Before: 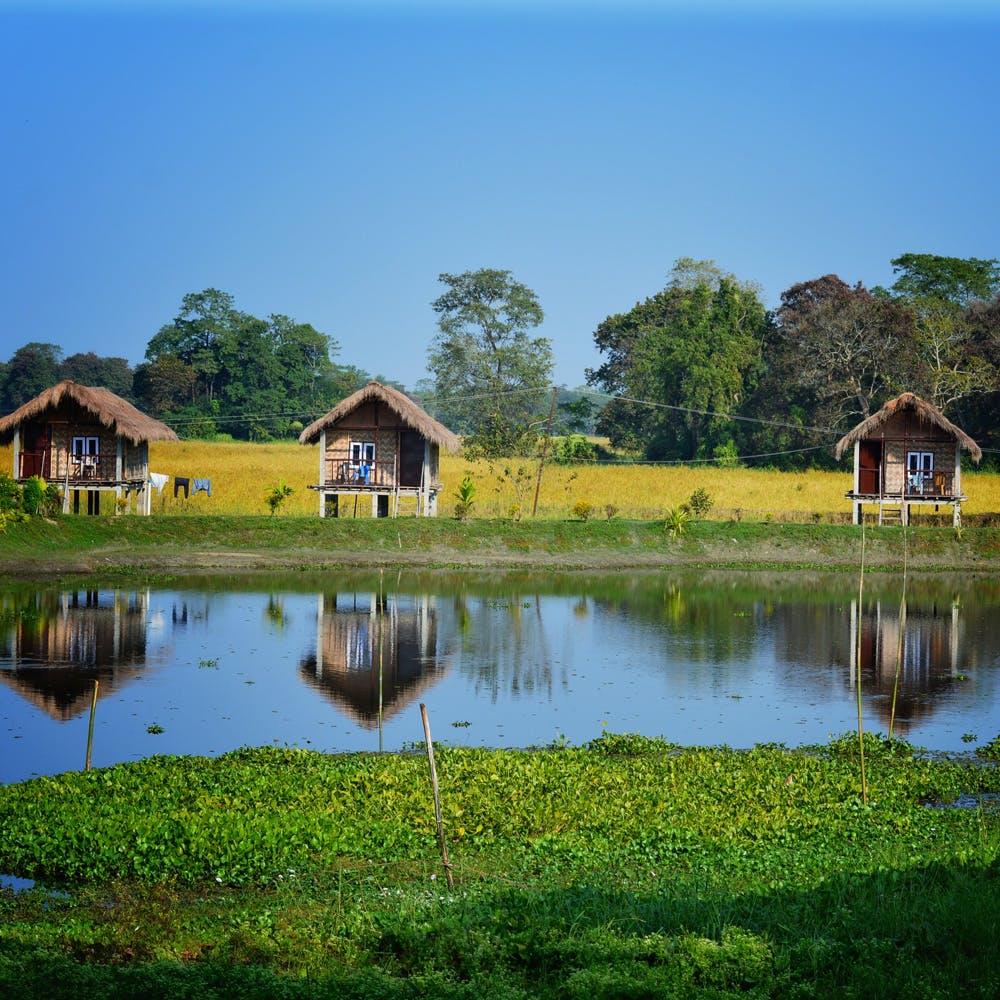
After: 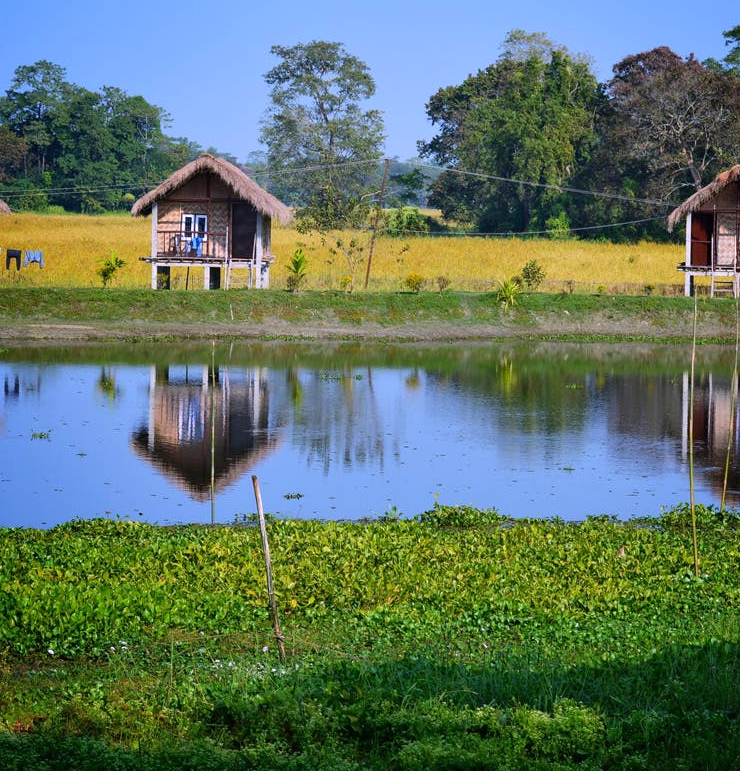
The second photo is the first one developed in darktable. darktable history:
crop: left 16.871%, top 22.857%, right 9.116%
white balance: red 1.042, blue 1.17
